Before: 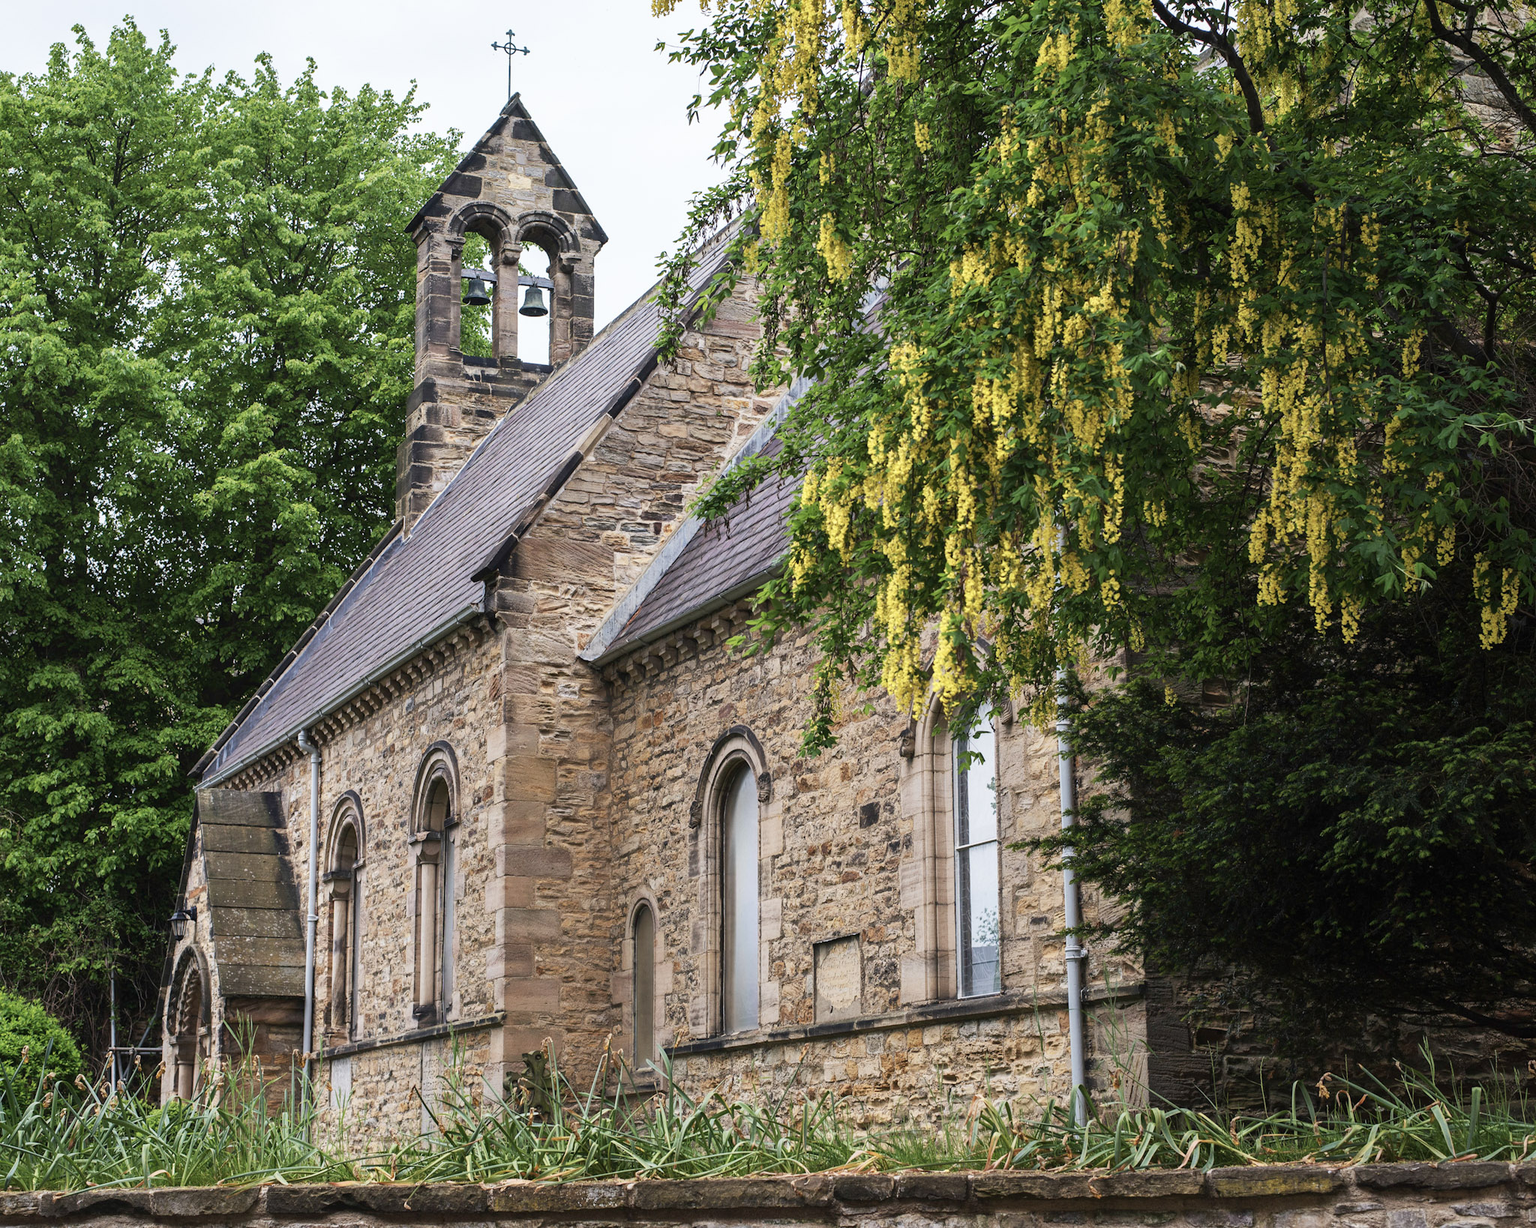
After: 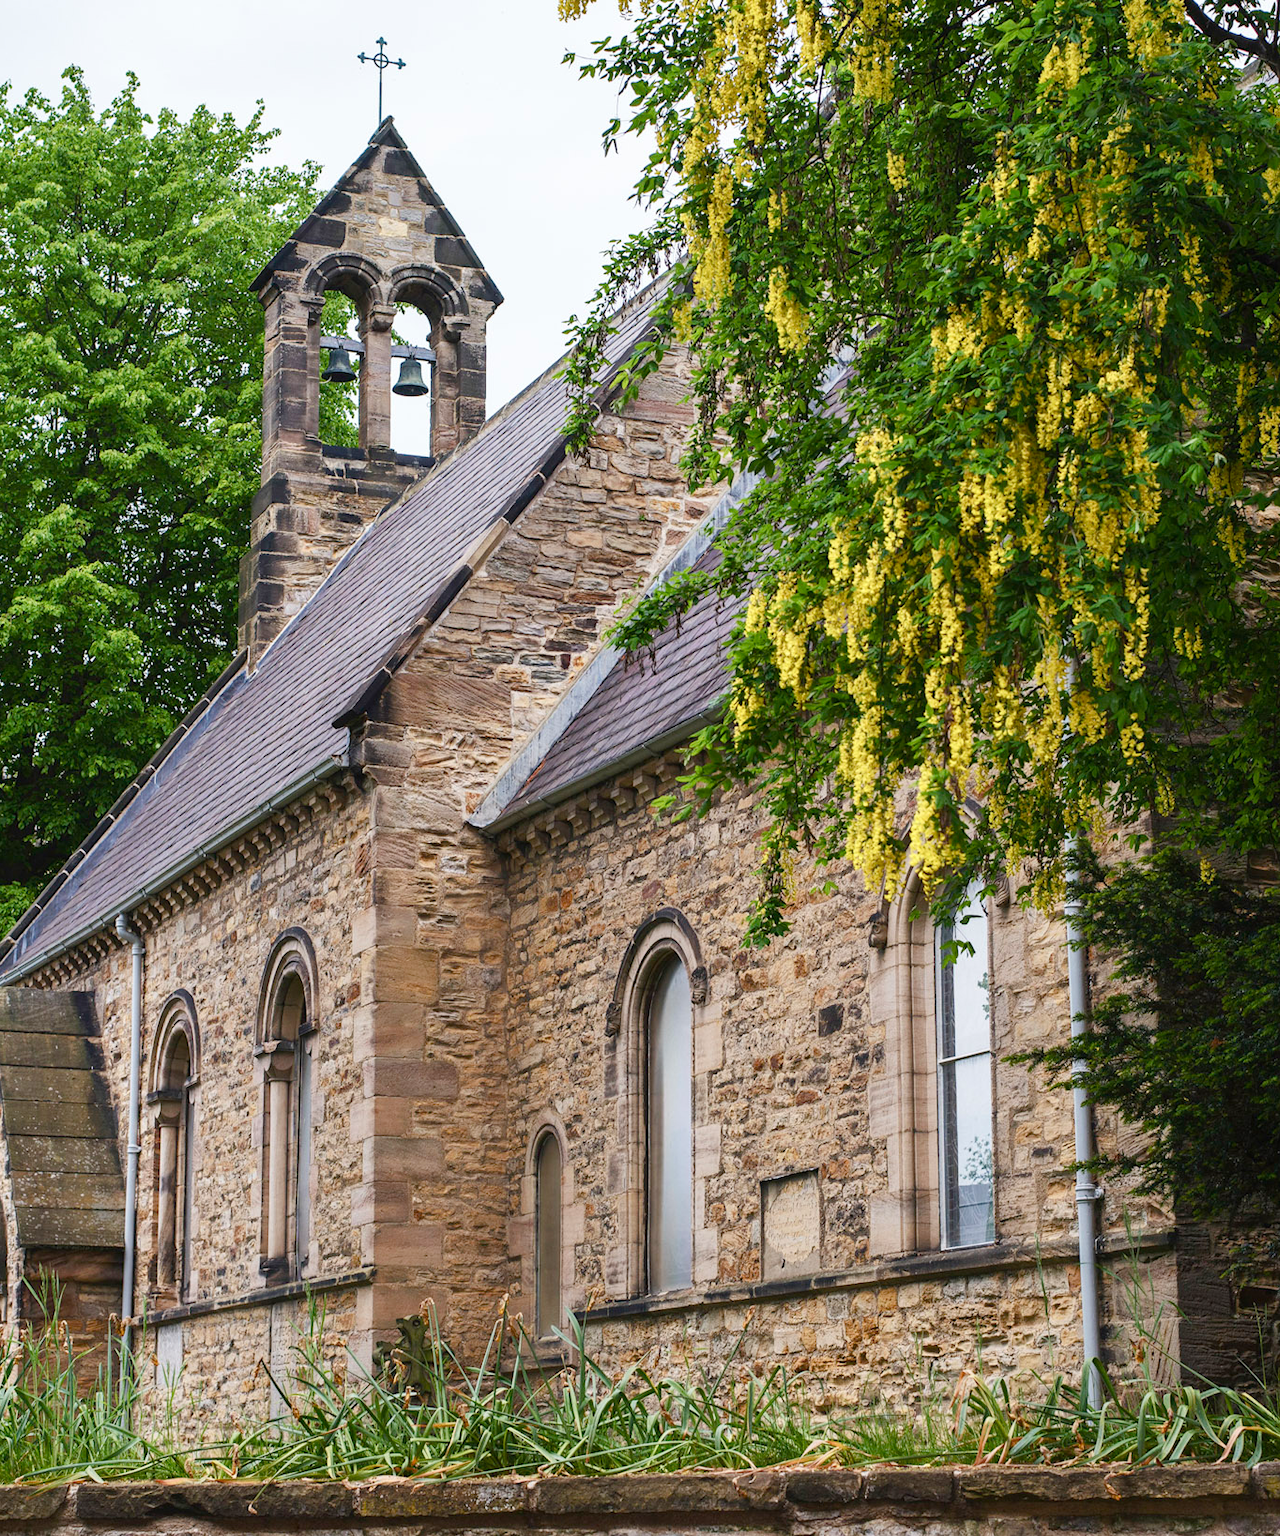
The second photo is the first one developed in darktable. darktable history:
color balance rgb: perceptual saturation grading › global saturation 20%, perceptual saturation grading › highlights -25%, perceptual saturation grading › shadows 25%
crop and rotate: left 13.409%, right 19.924%
